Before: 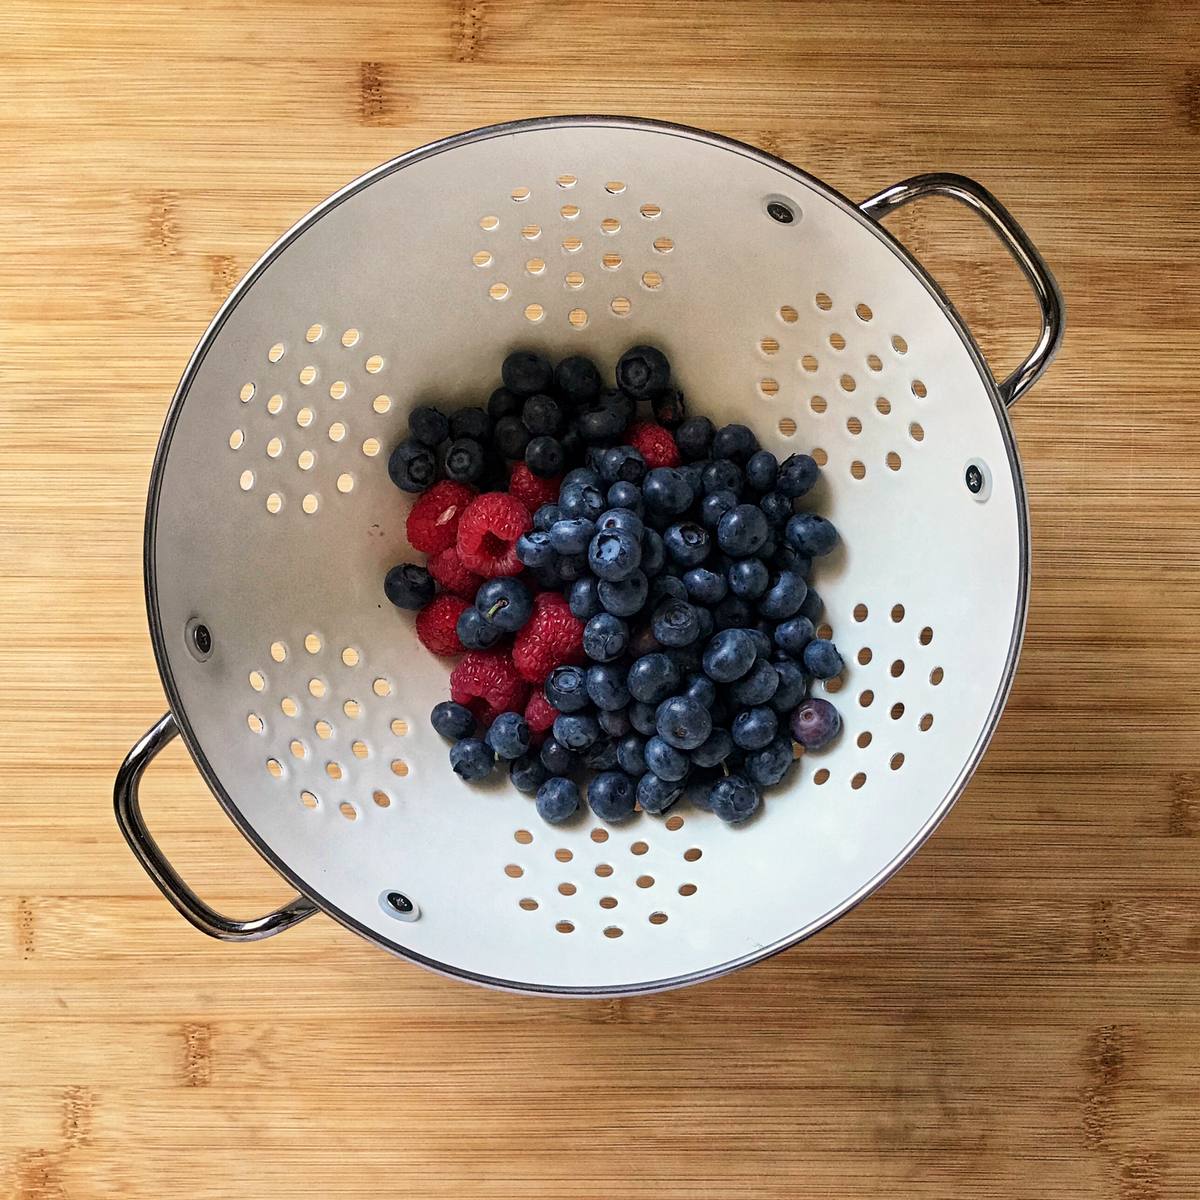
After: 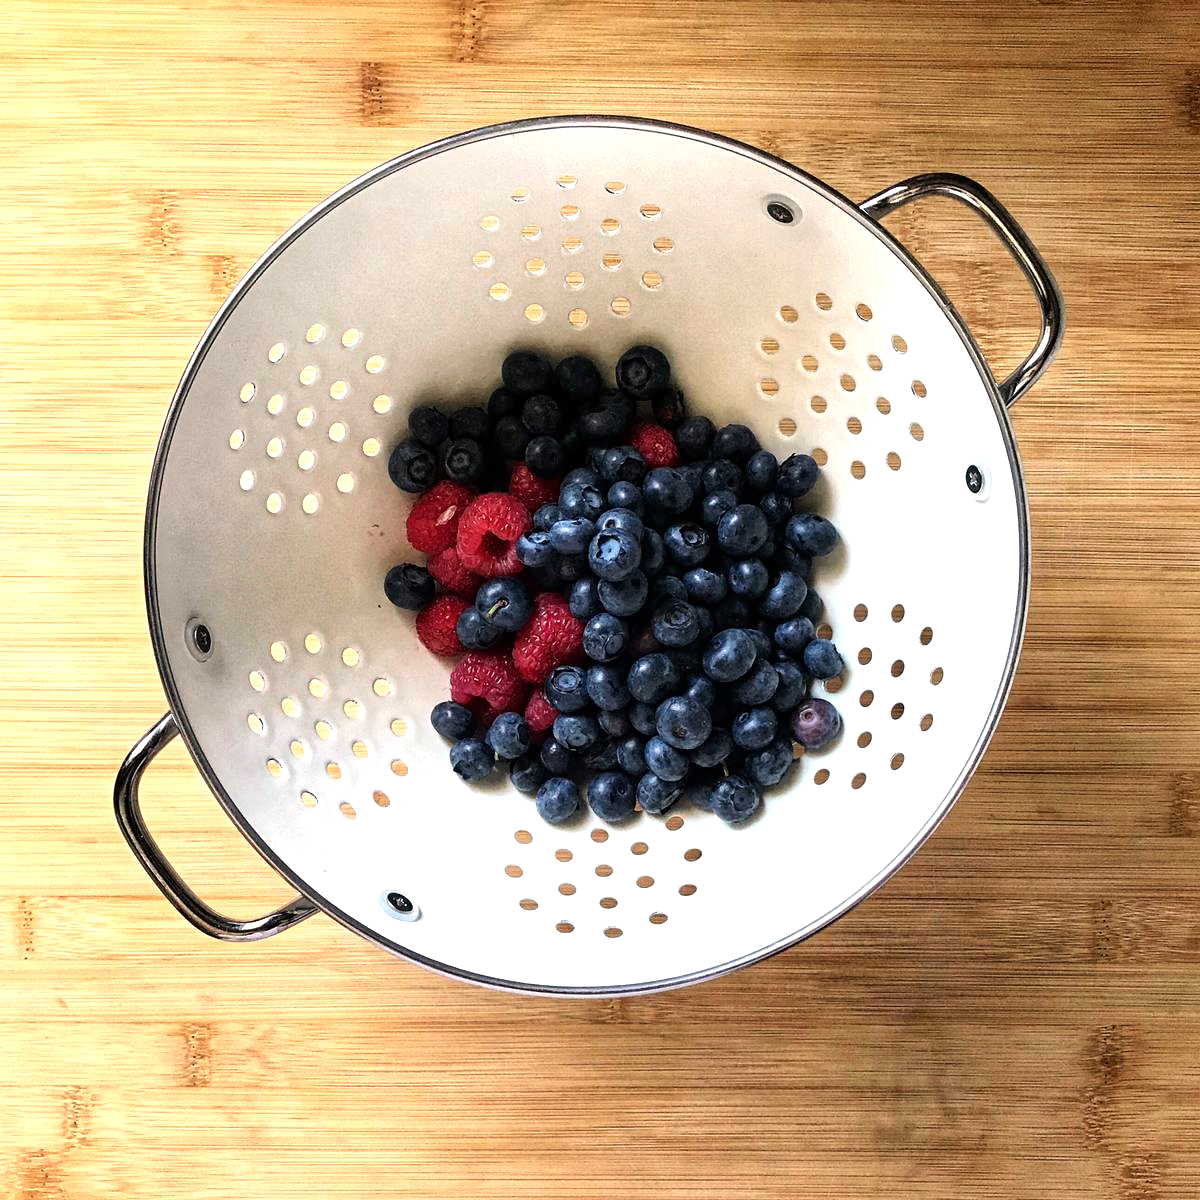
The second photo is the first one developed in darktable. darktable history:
tone equalizer: -8 EV -0.72 EV, -7 EV -0.671 EV, -6 EV -0.566 EV, -5 EV -0.392 EV, -3 EV 0.405 EV, -2 EV 0.6 EV, -1 EV 0.698 EV, +0 EV 0.772 EV, mask exposure compensation -0.493 EV
